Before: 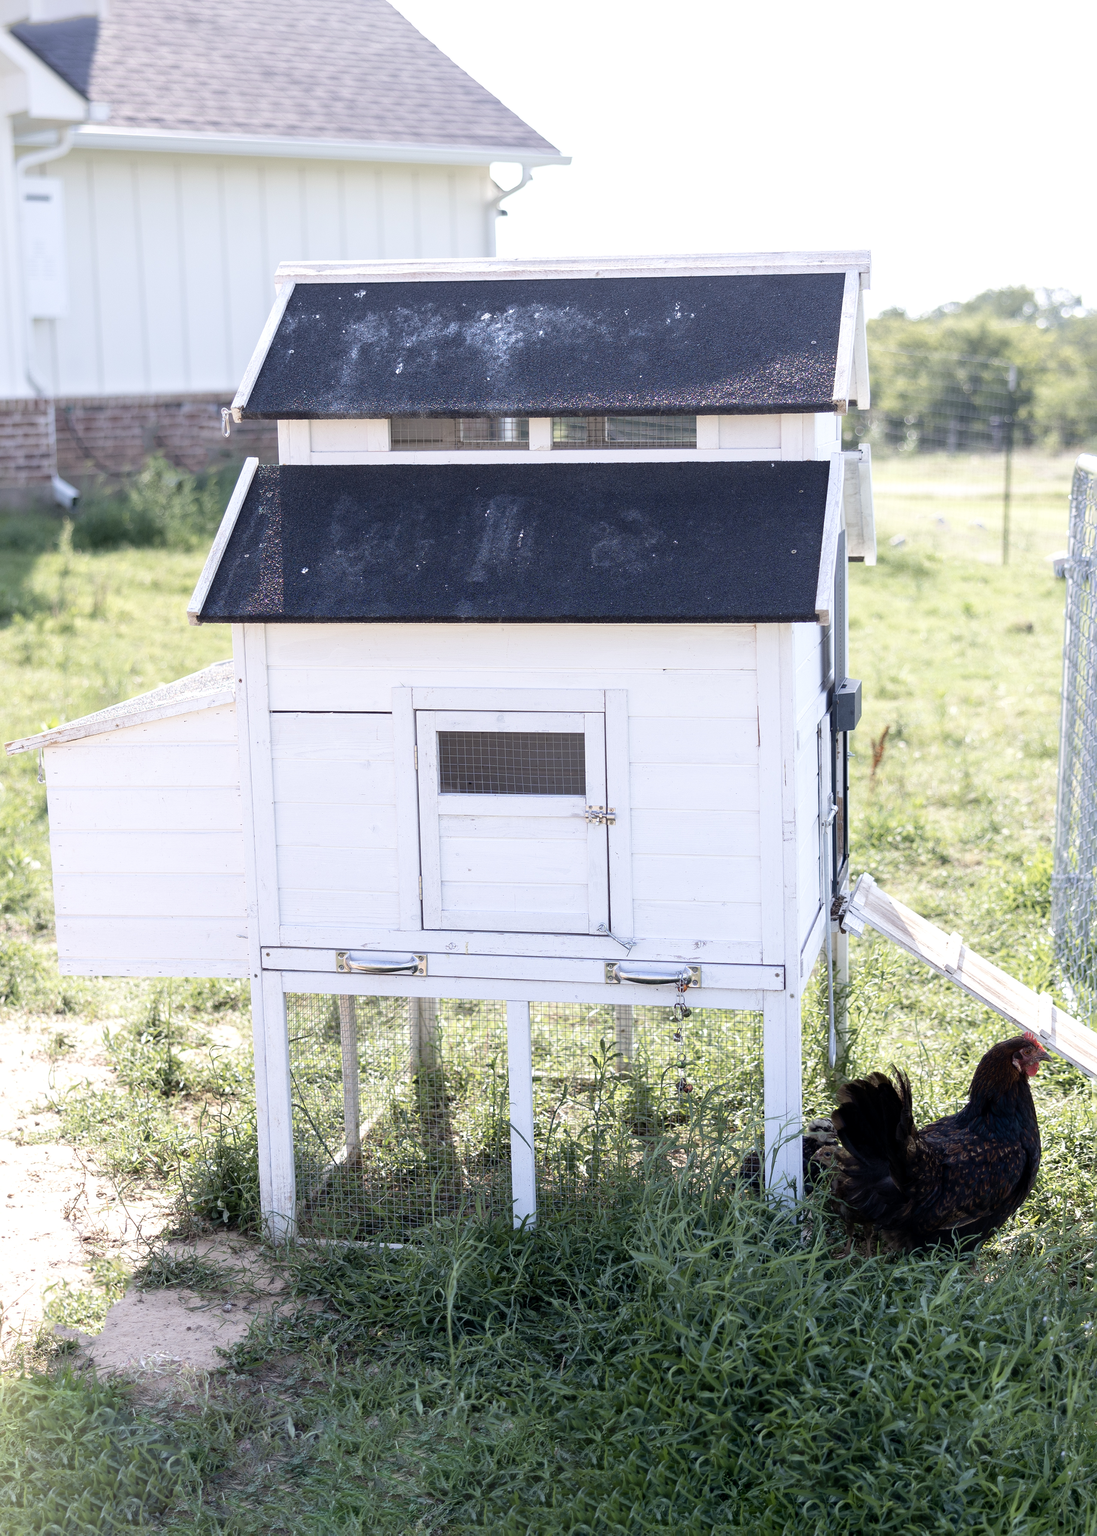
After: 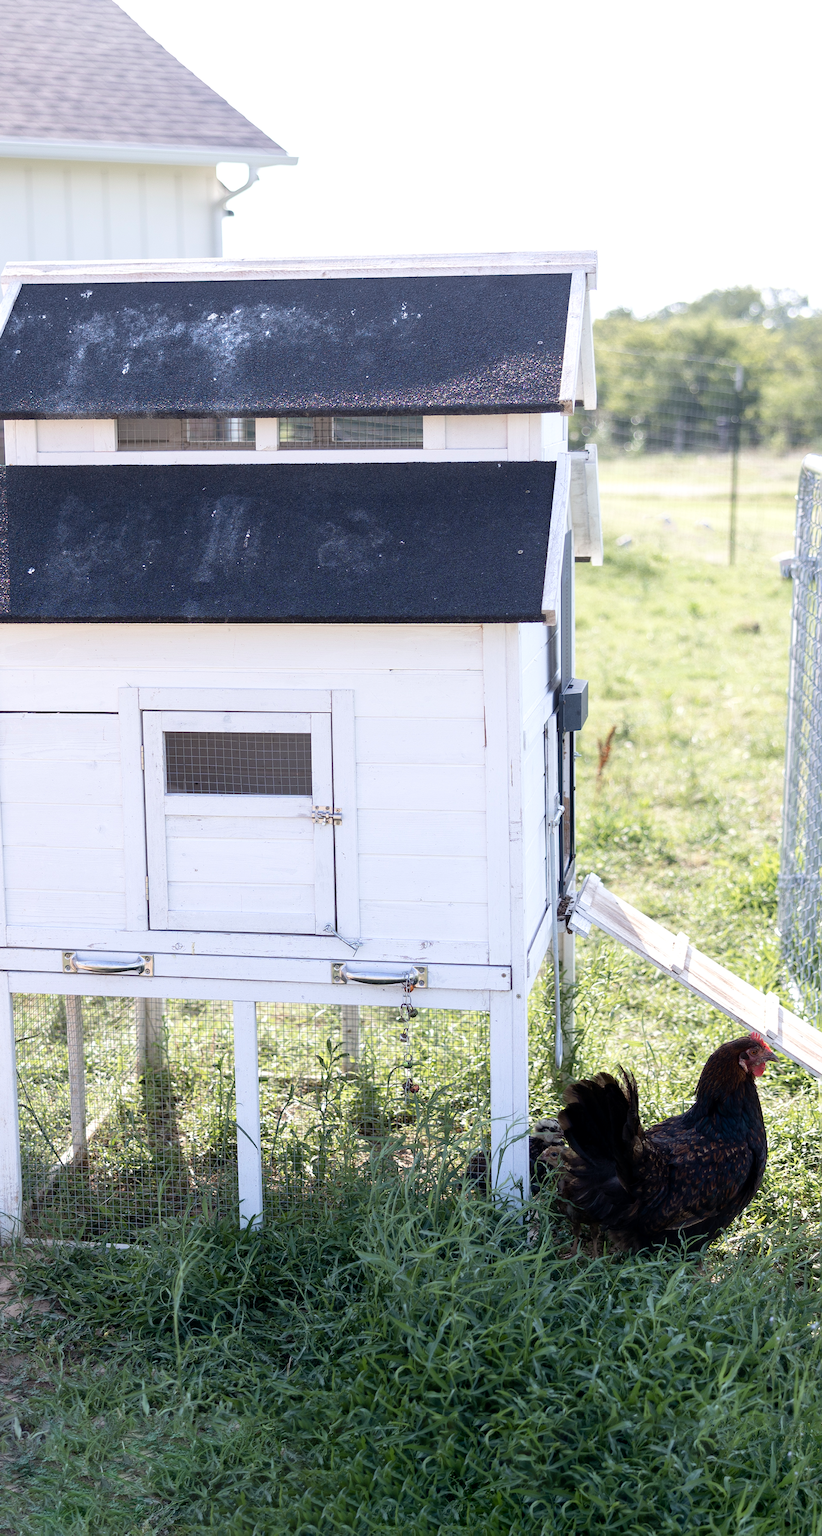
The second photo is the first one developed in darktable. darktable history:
crop and rotate: left 24.962%
